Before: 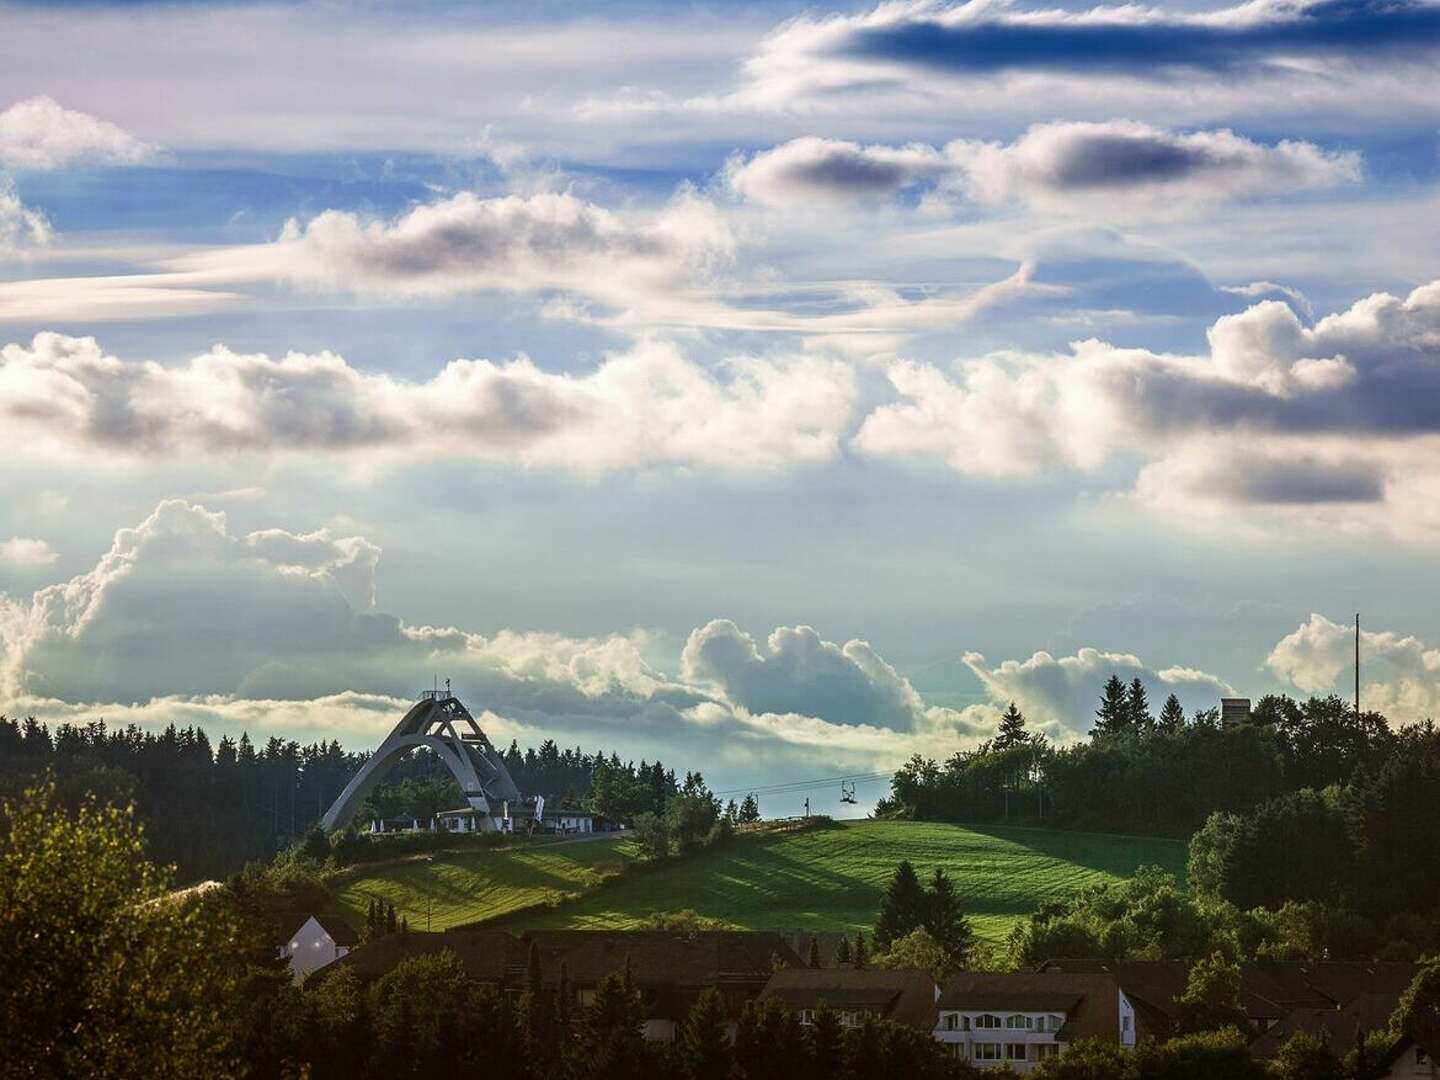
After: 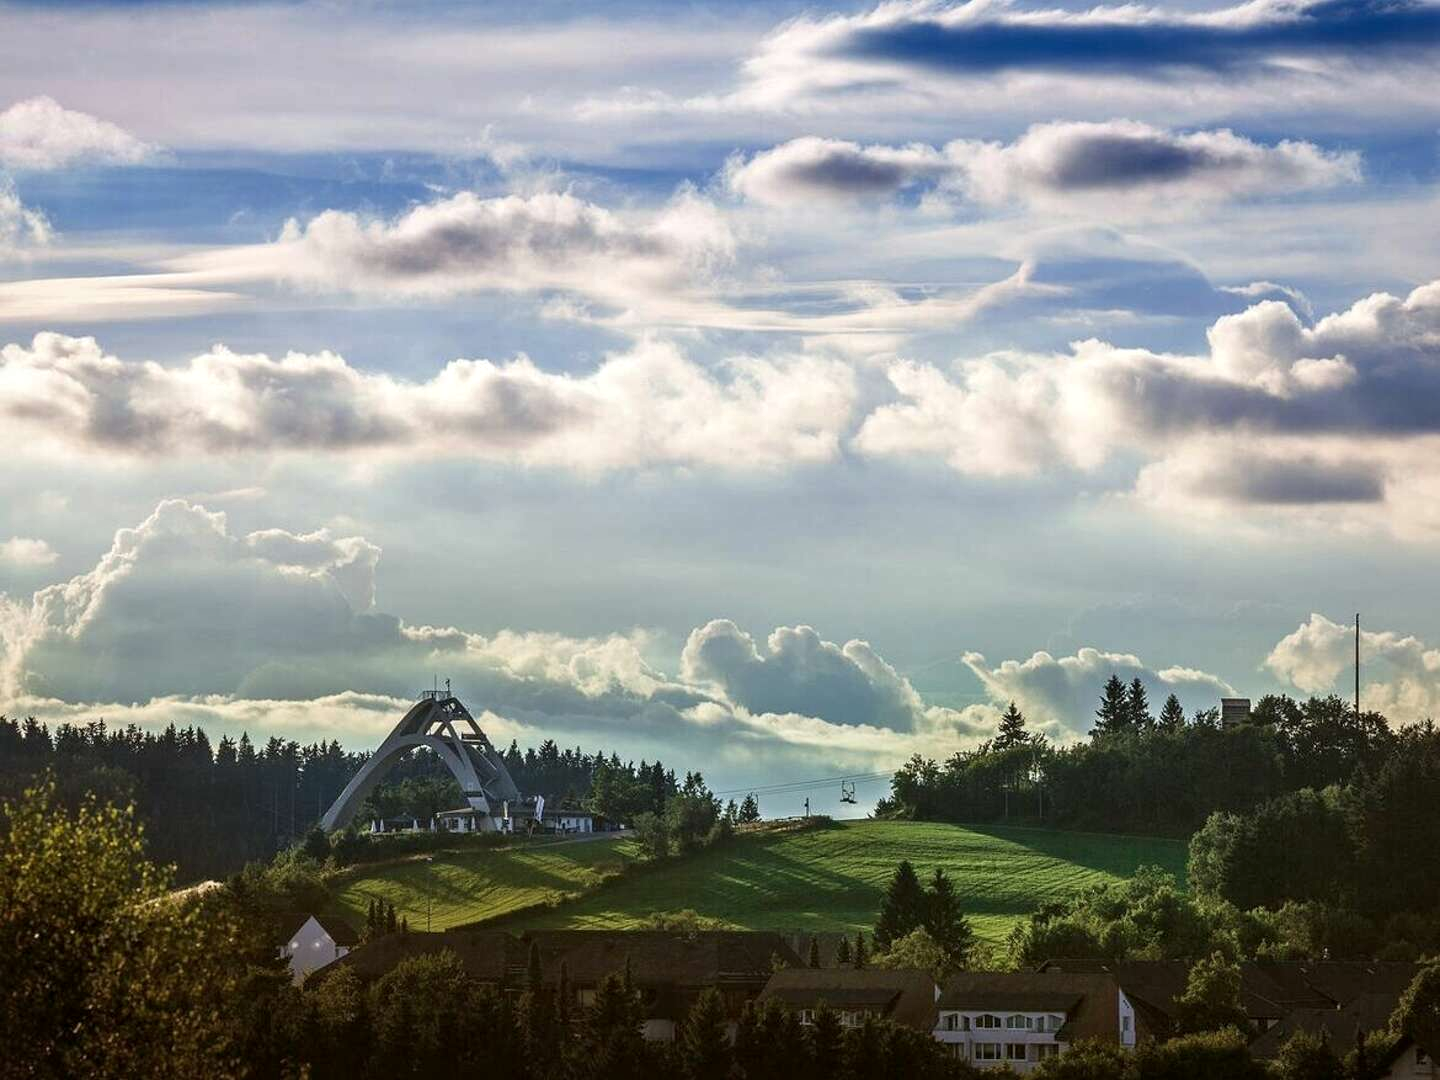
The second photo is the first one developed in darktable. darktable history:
local contrast: mode bilateral grid, contrast 20, coarseness 50, detail 120%, midtone range 0.2
rgb levels: preserve colors max RGB
